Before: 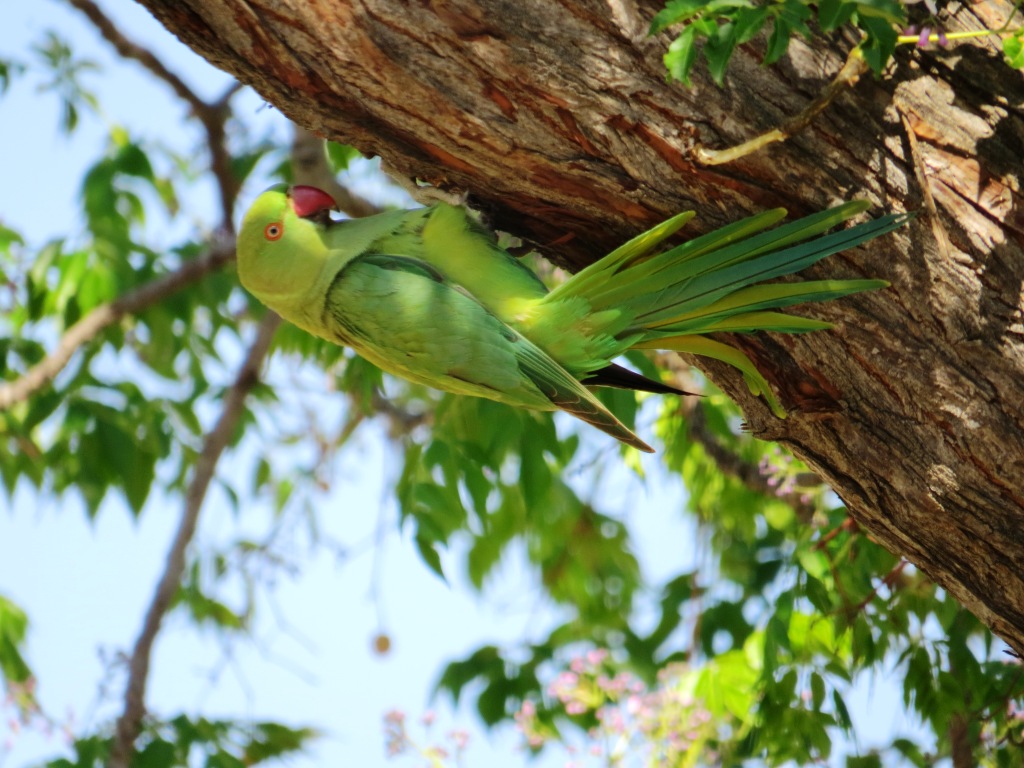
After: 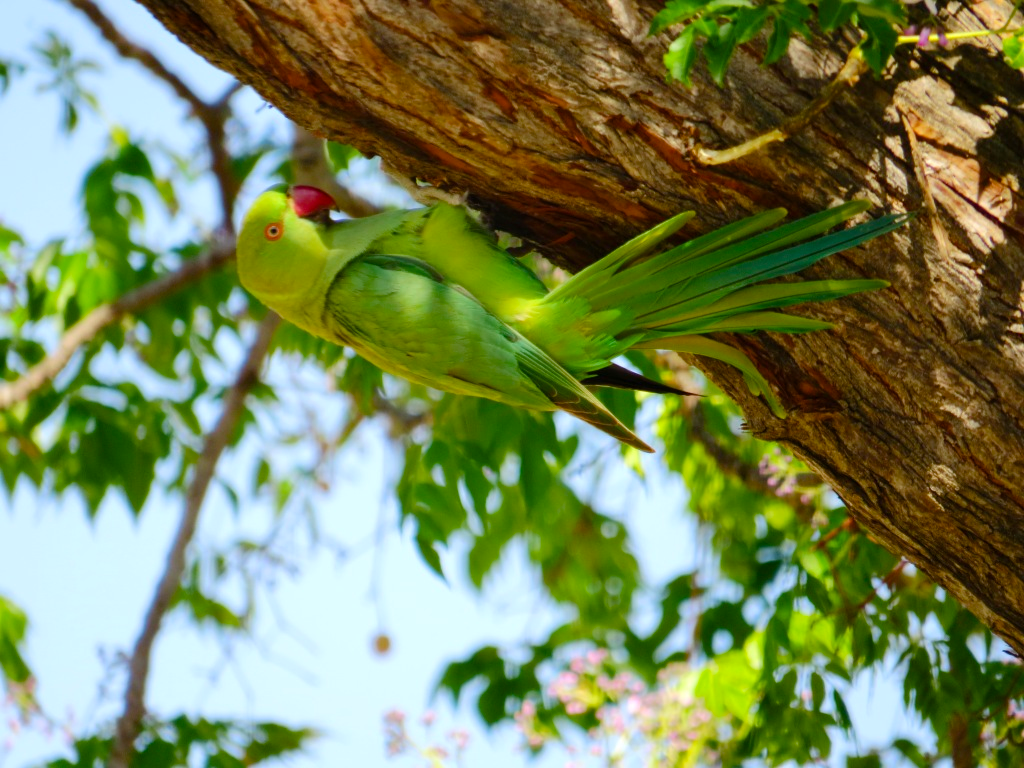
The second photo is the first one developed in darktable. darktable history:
color balance rgb: perceptual saturation grading › global saturation 20%, perceptual saturation grading › highlights -24.884%, perceptual saturation grading › shadows 23.975%, global vibrance 29.555%
